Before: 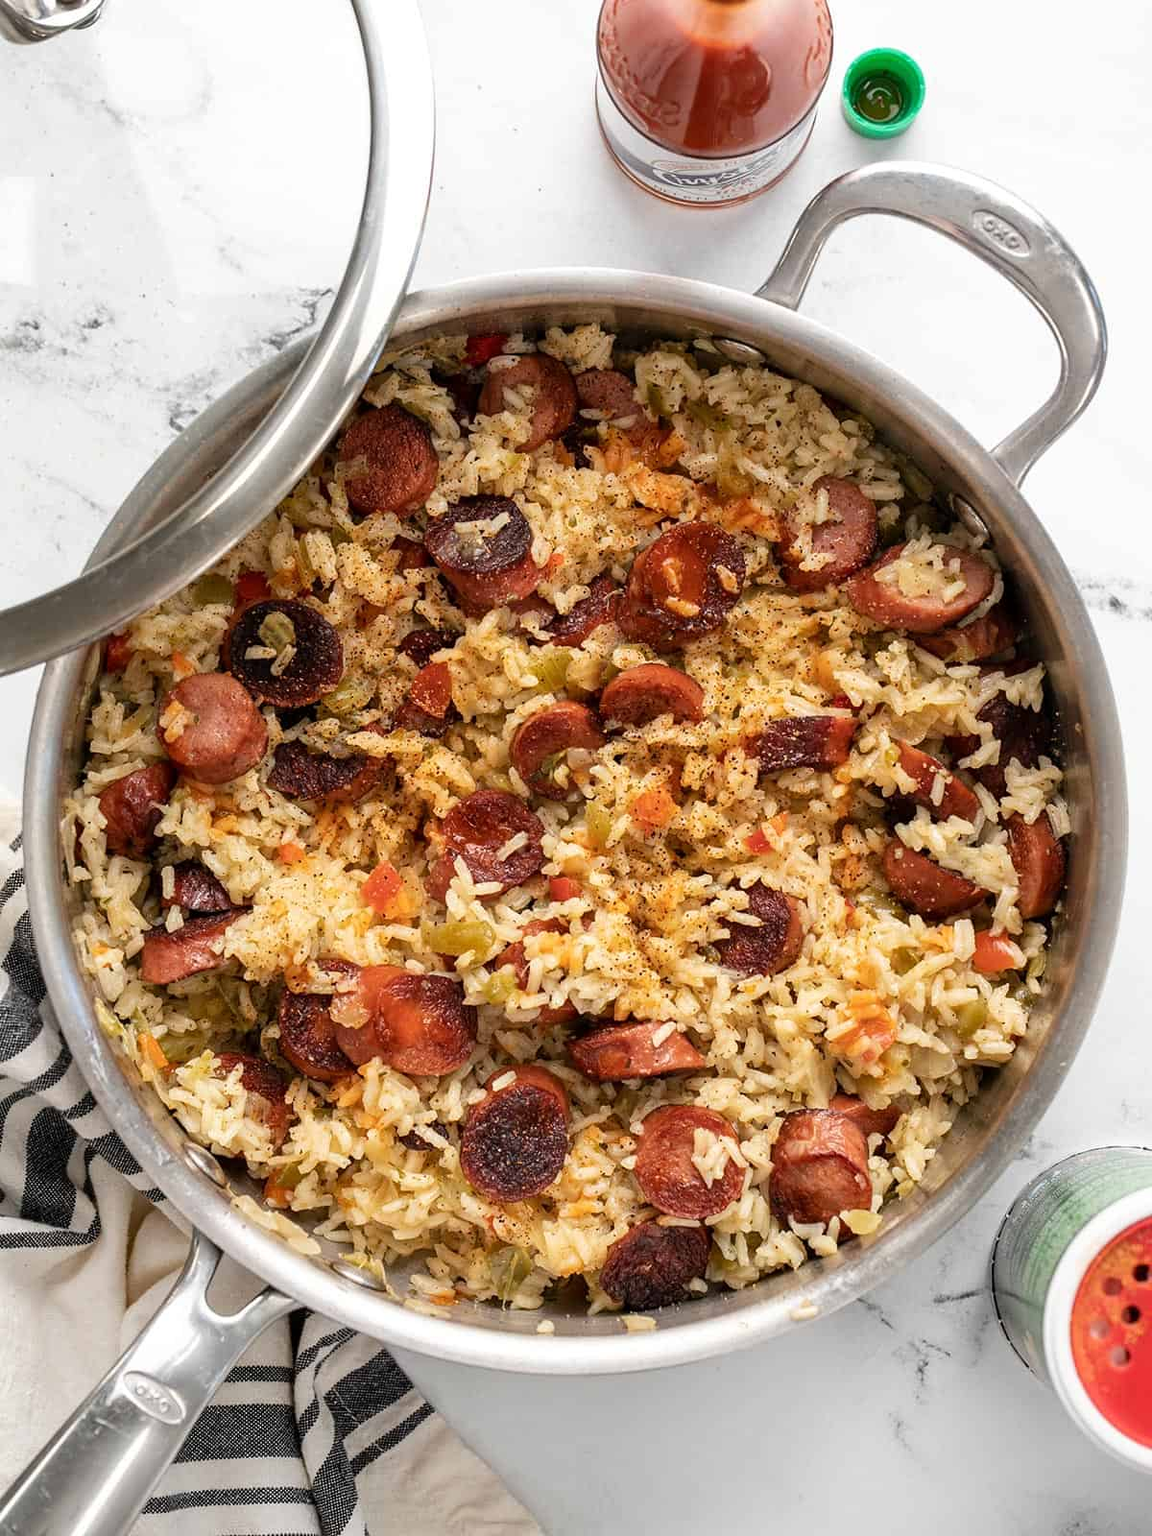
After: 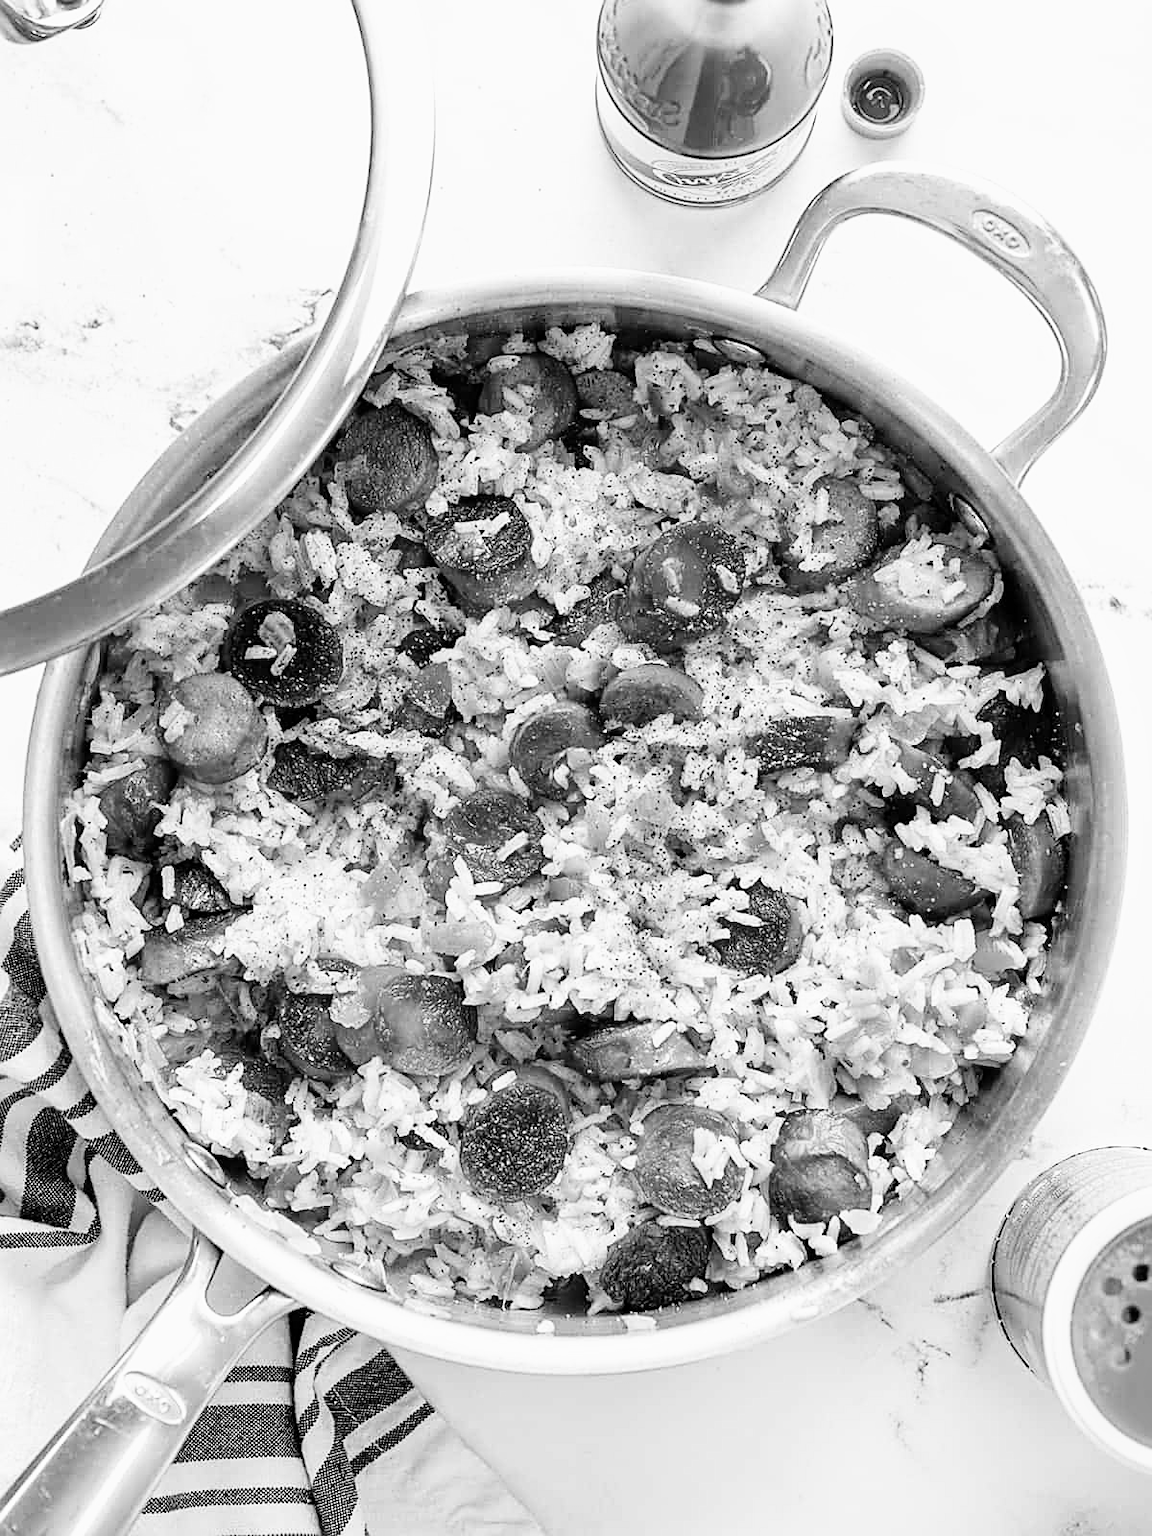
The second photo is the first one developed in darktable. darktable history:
base curve: curves: ch0 [(0, 0) (0.008, 0.007) (0.022, 0.029) (0.048, 0.089) (0.092, 0.197) (0.191, 0.399) (0.275, 0.534) (0.357, 0.65) (0.477, 0.78) (0.542, 0.833) (0.799, 0.973) (1, 1)], preserve colors none
monochrome: a -6.99, b 35.61, size 1.4
sharpen: on, module defaults
